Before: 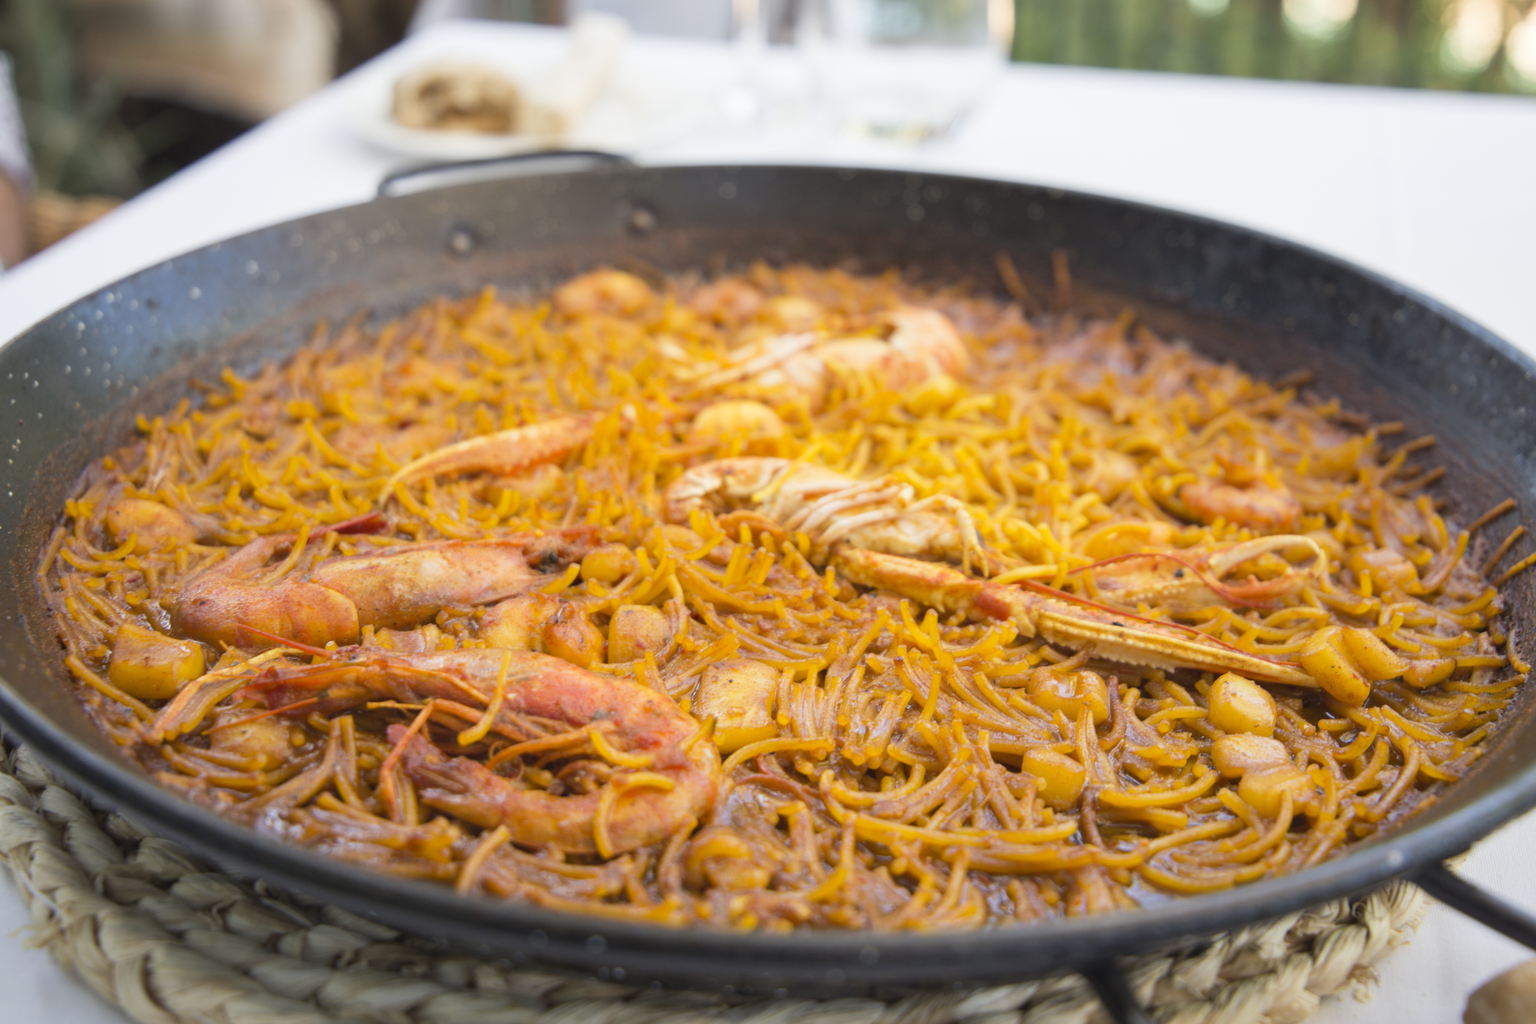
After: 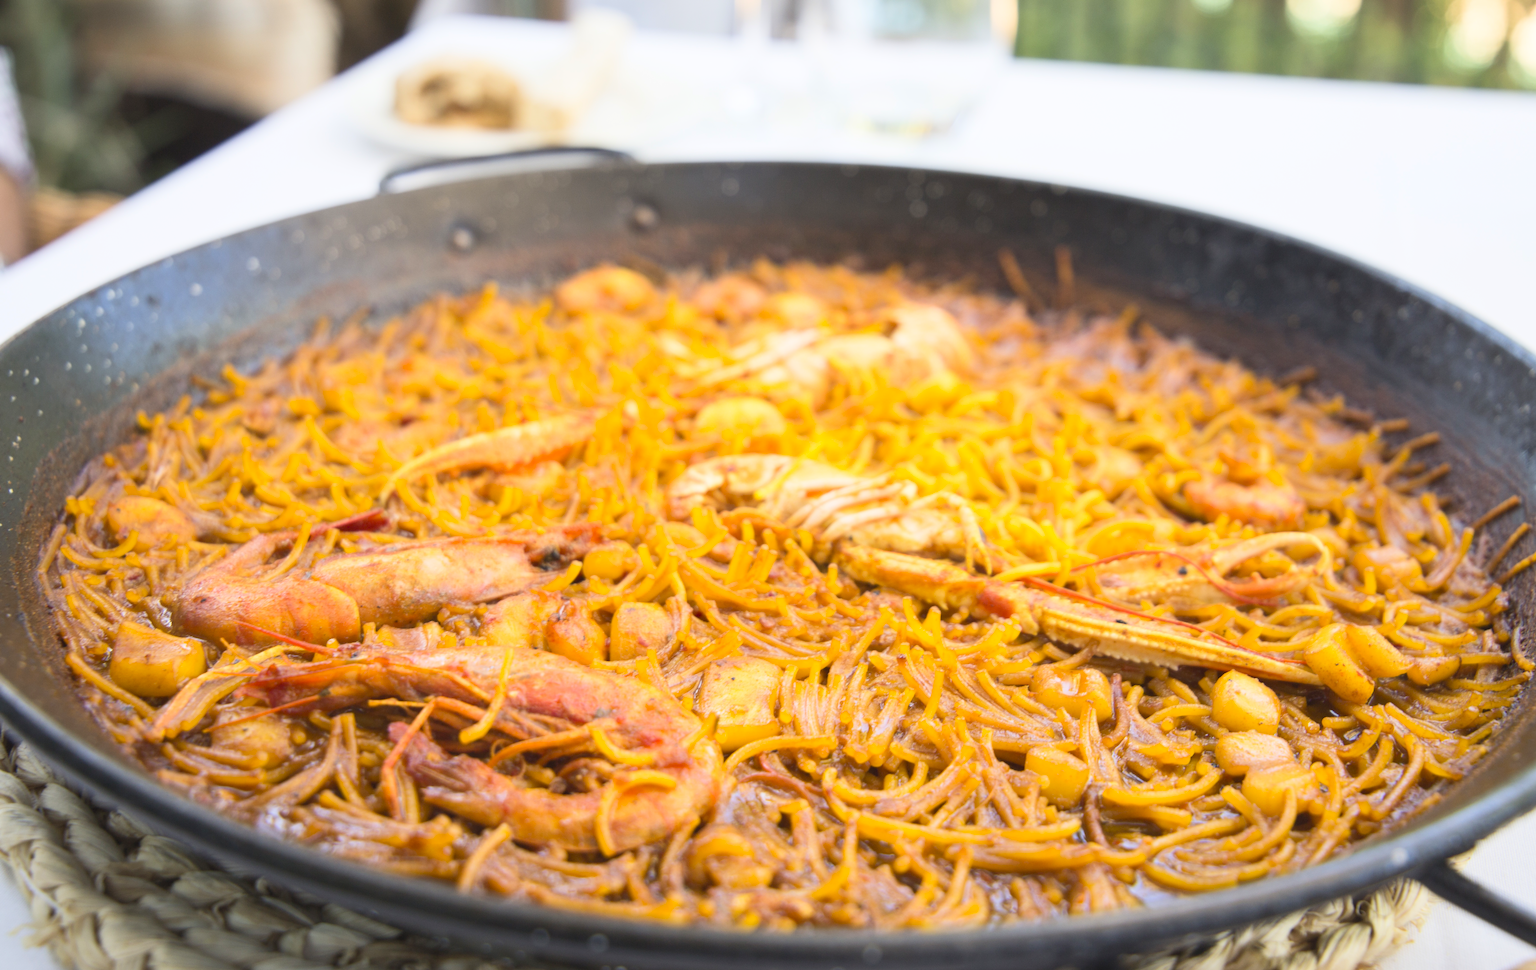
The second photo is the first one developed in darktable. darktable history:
contrast brightness saturation: contrast 0.2, brightness 0.16, saturation 0.22
crop: top 0.448%, right 0.264%, bottom 5.045%
